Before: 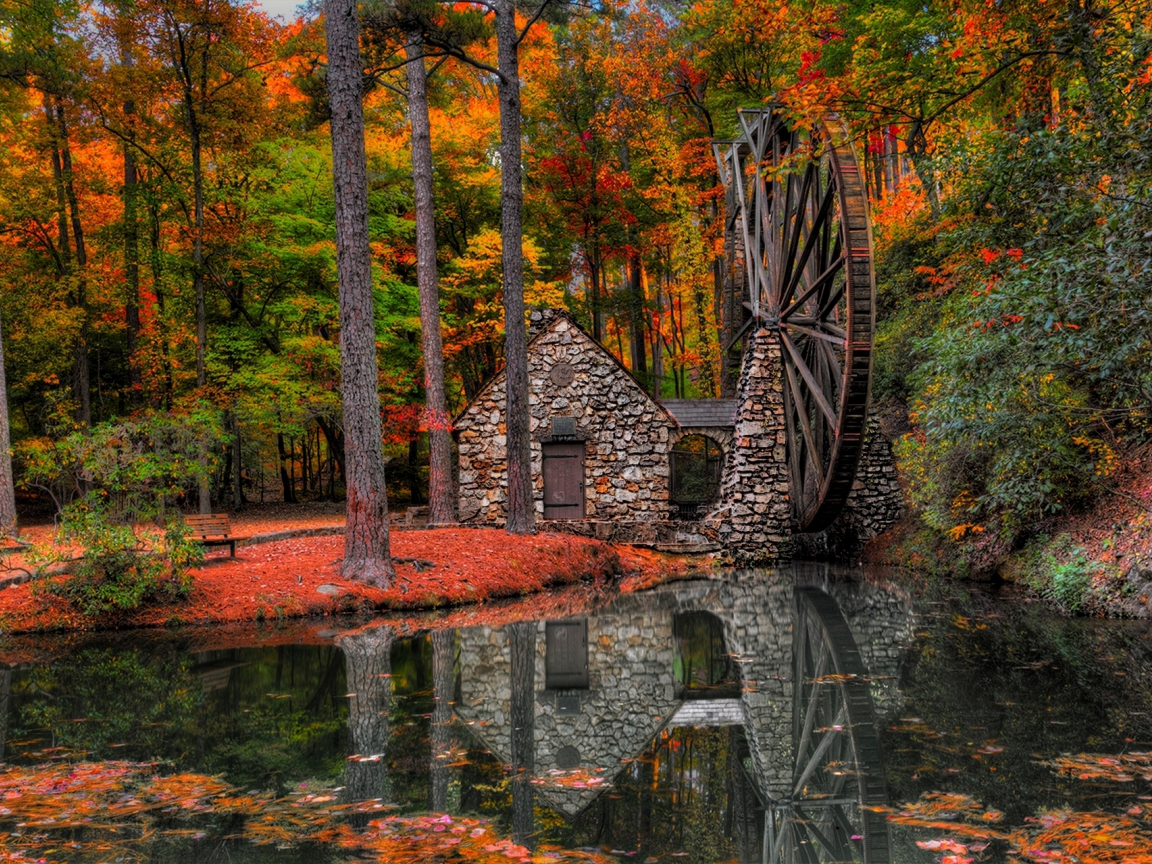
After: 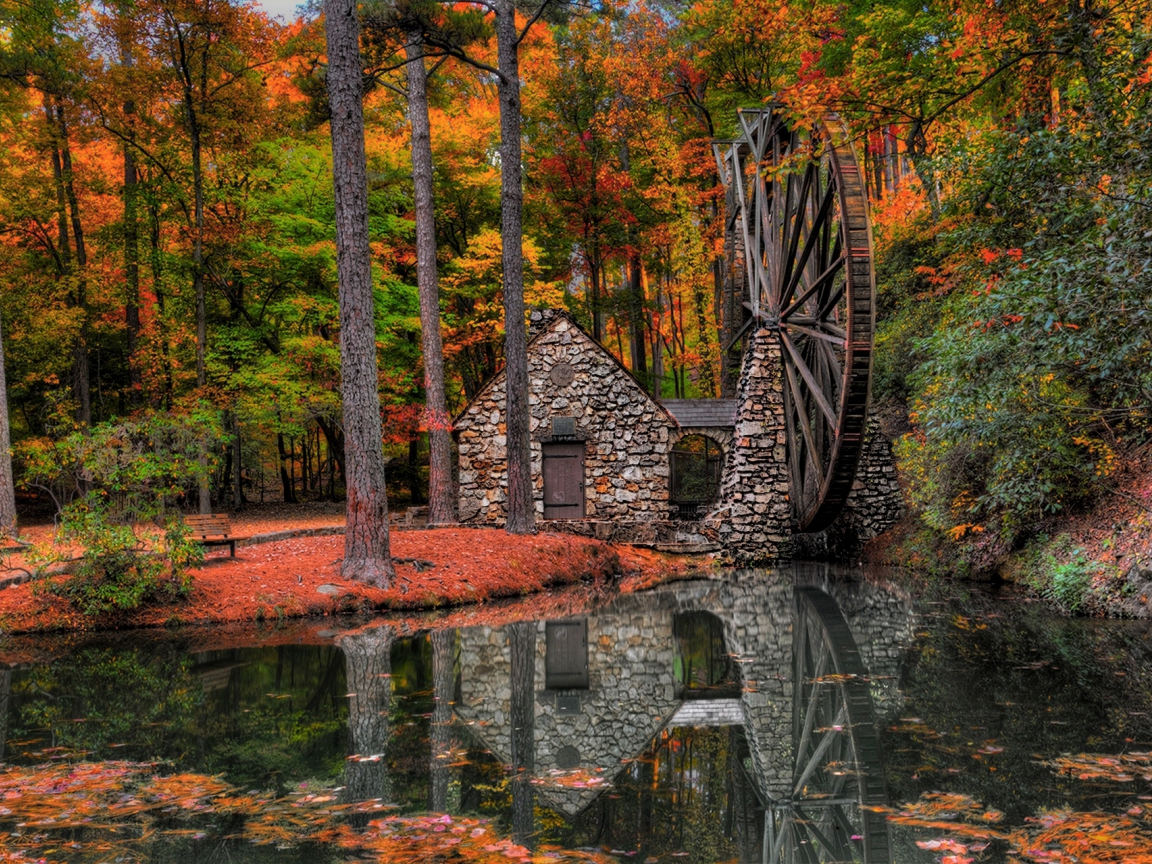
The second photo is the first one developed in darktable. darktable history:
shadows and highlights: shadows 25.07, highlights -48.27, soften with gaussian
color zones: curves: ch1 [(0.077, 0.436) (0.25, 0.5) (0.75, 0.5)]
